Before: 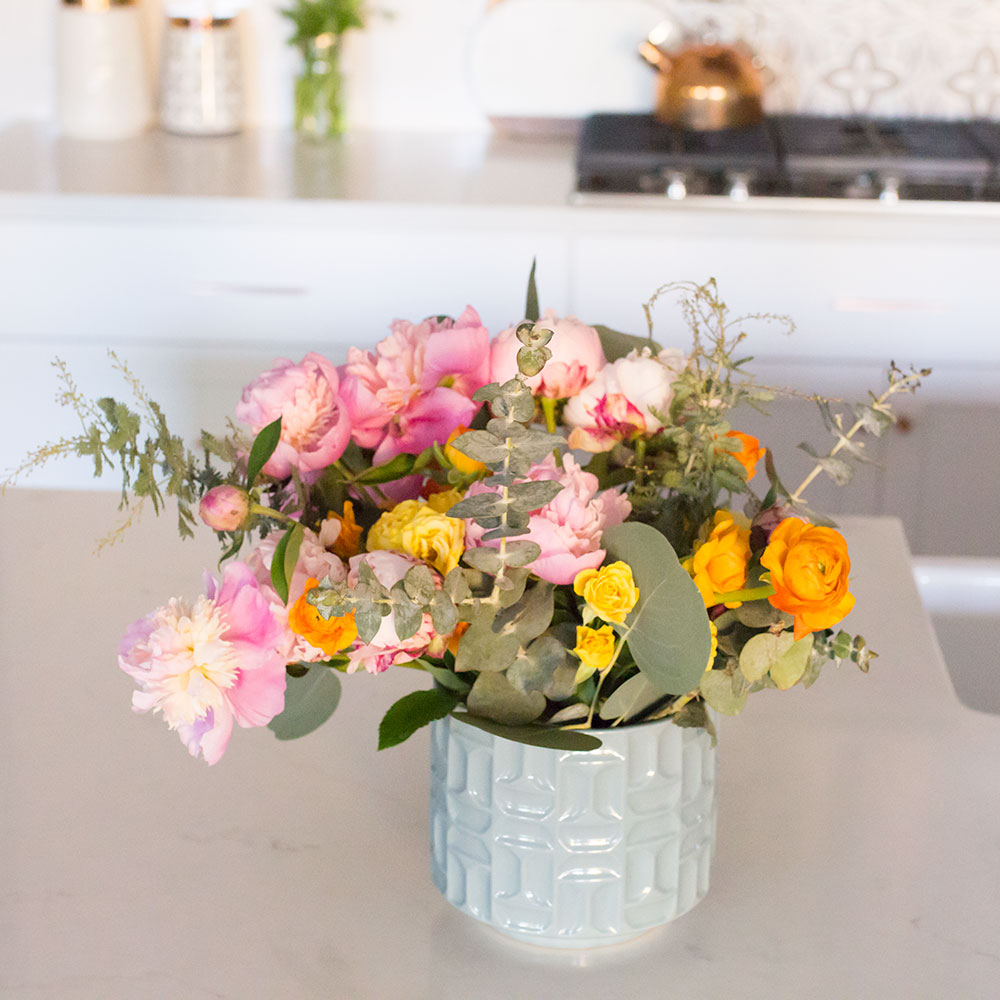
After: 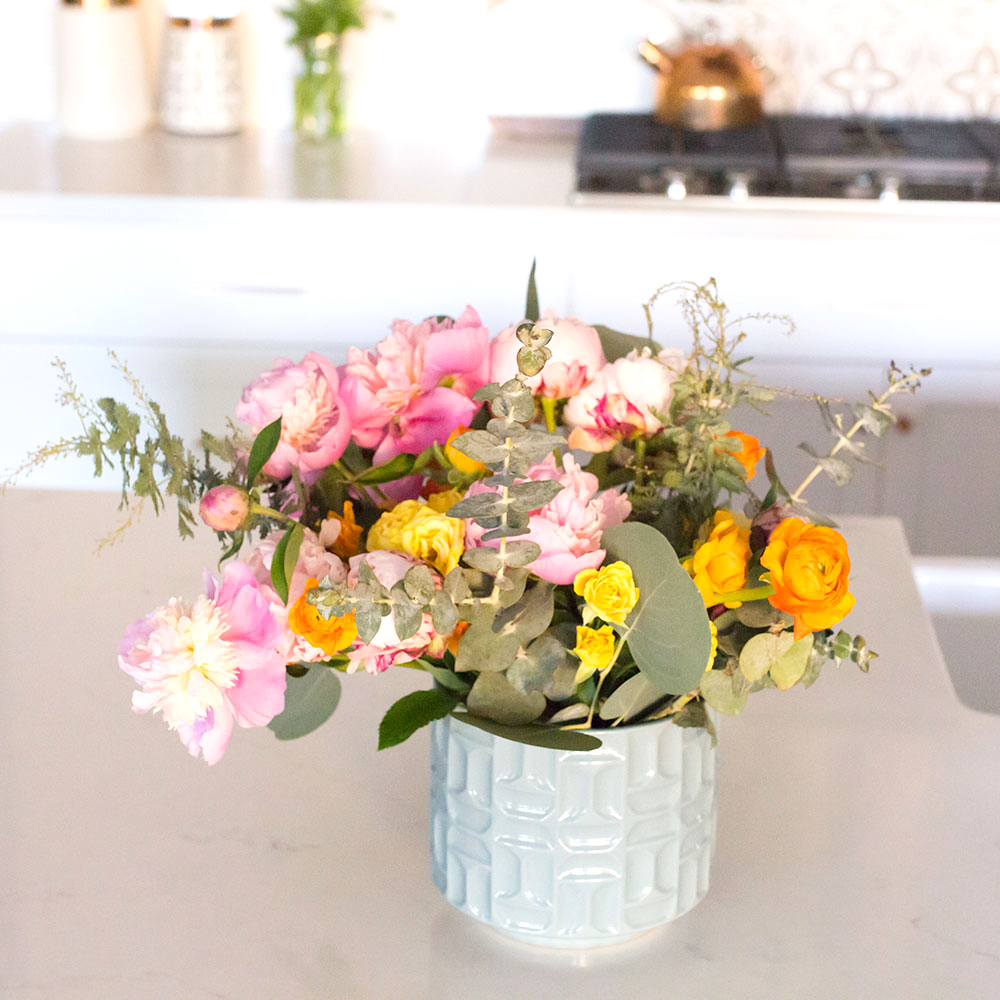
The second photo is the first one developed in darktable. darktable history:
exposure: exposure 0.3 EV, compensate highlight preservation false
